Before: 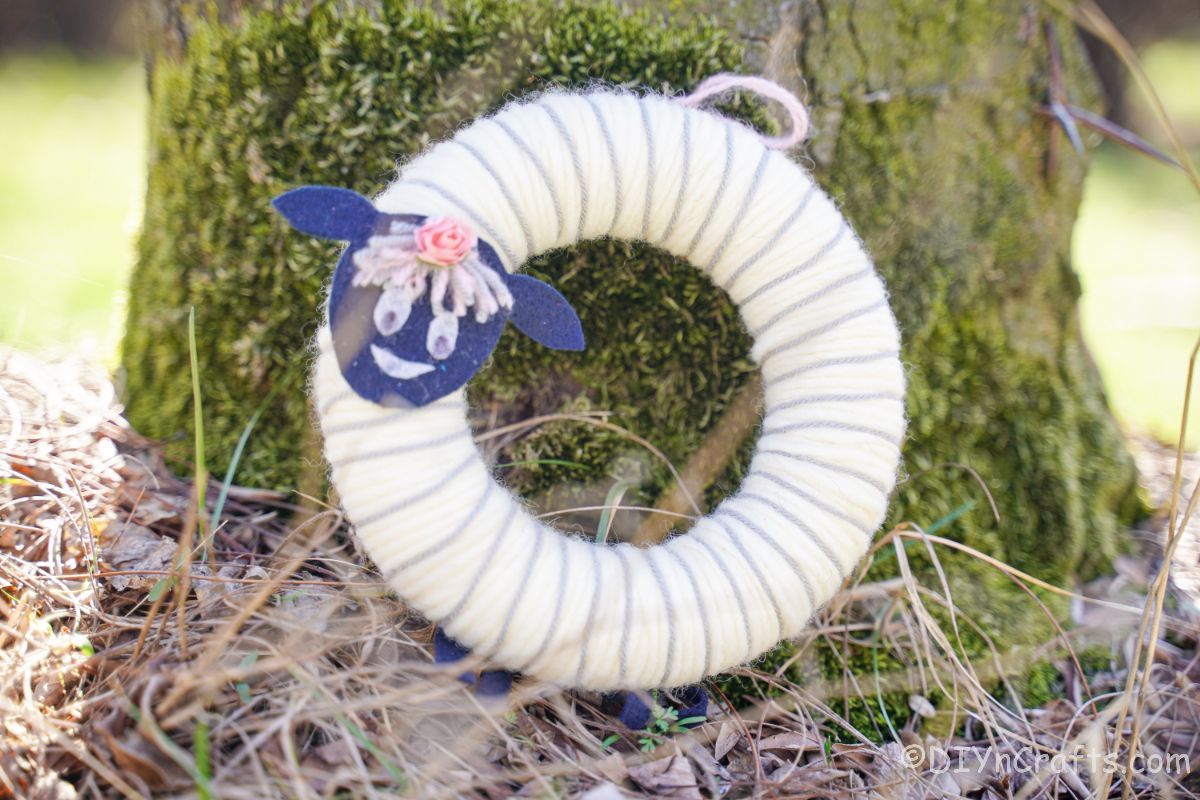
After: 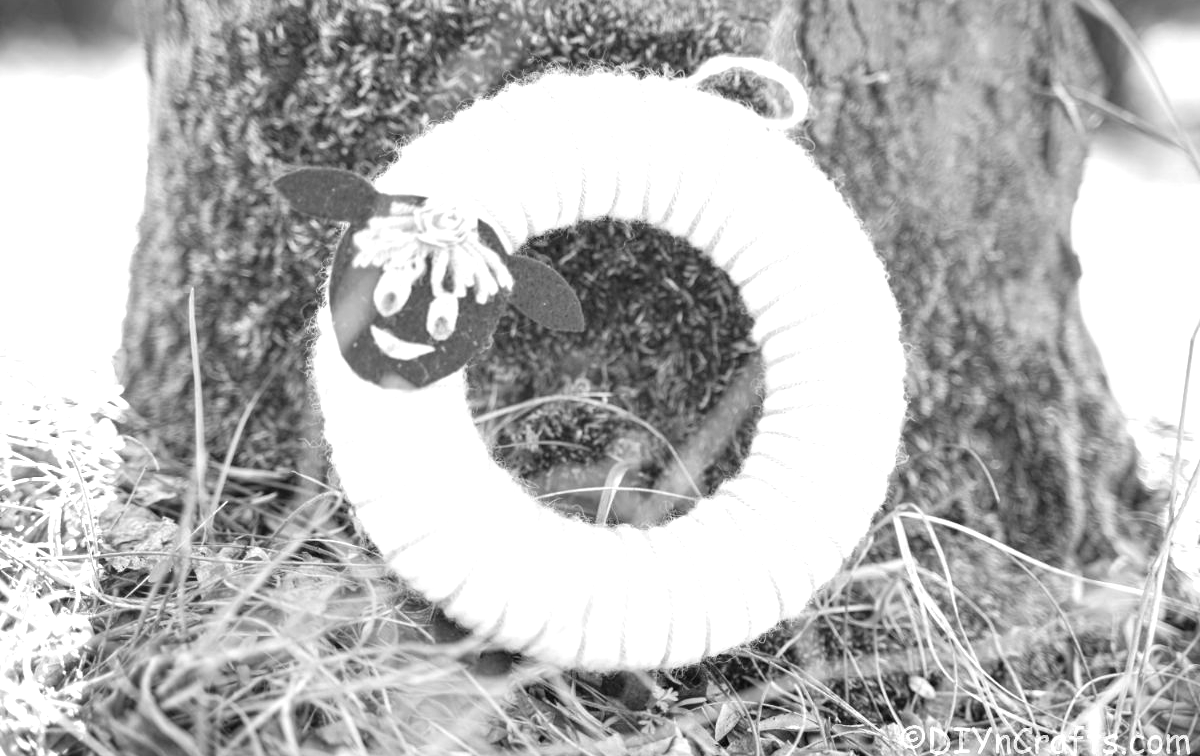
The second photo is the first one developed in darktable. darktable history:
white balance: red 1.188, blue 1.11
crop and rotate: top 2.479%, bottom 3.018%
exposure: exposure 0.574 EV, compensate highlight preservation false
monochrome: on, module defaults
